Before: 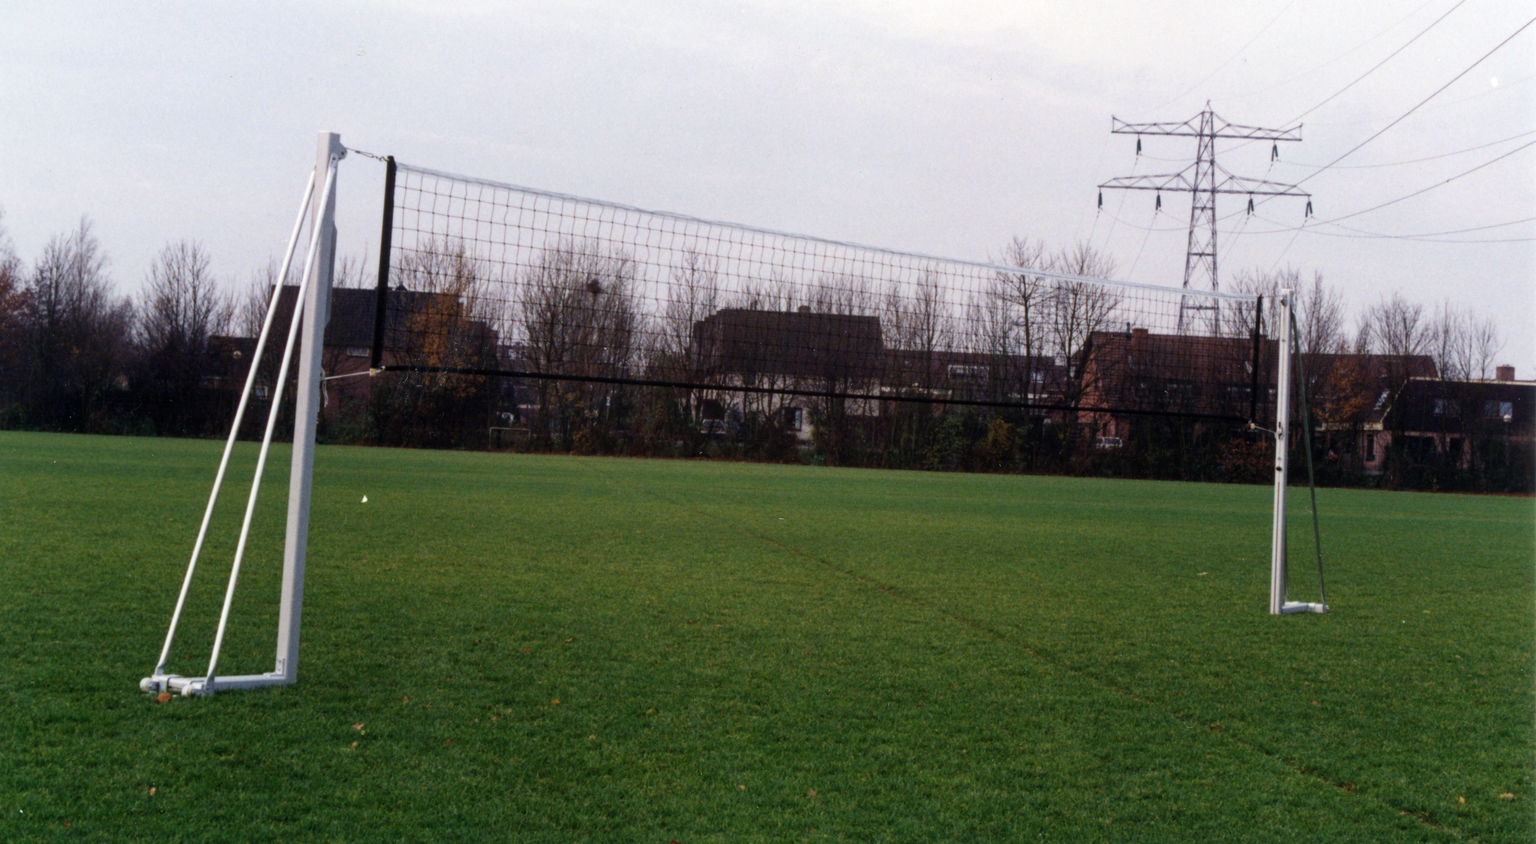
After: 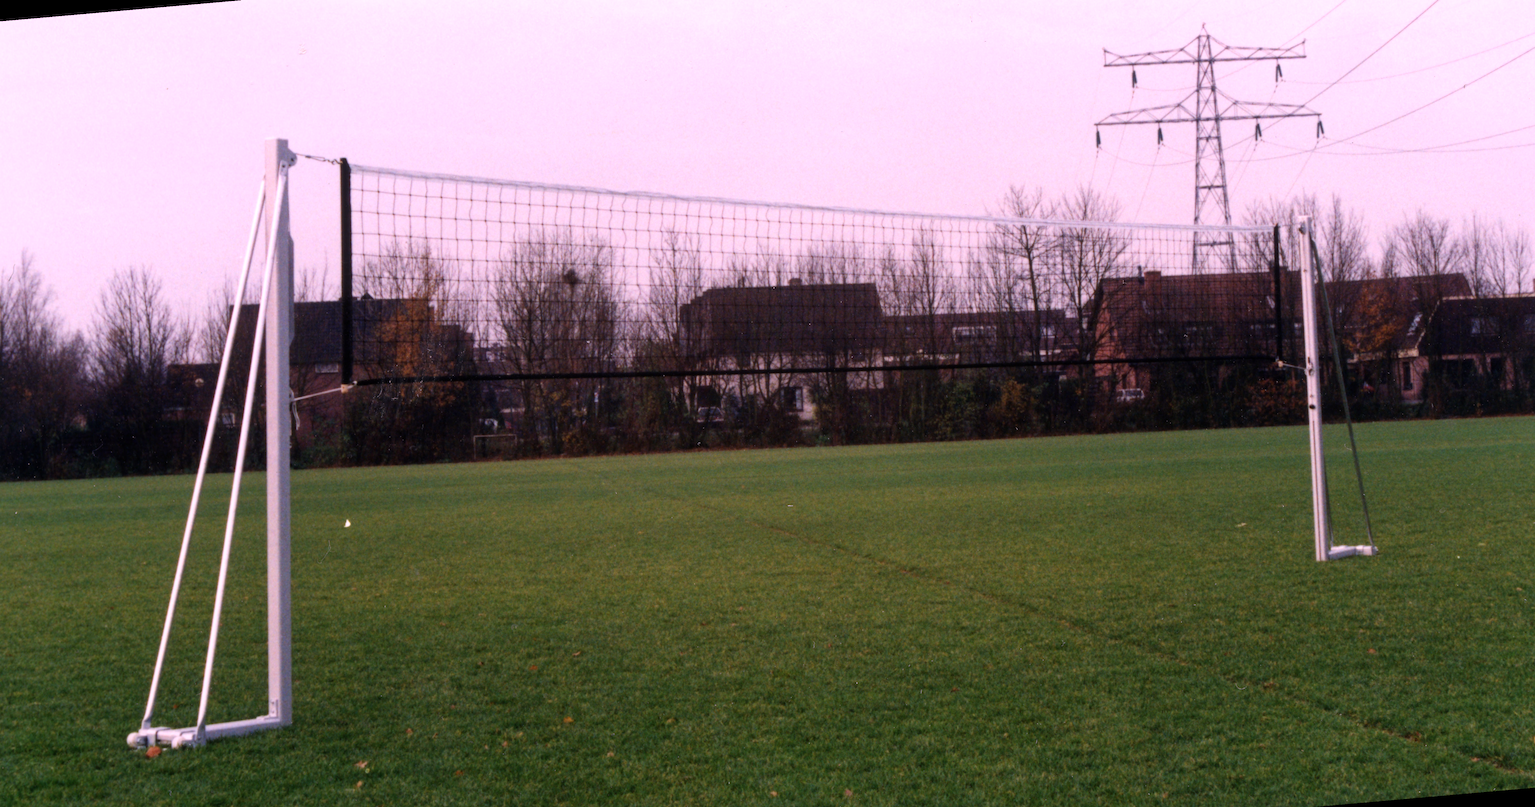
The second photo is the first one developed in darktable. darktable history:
rotate and perspective: rotation -5°, crop left 0.05, crop right 0.952, crop top 0.11, crop bottom 0.89
white balance: red 1.188, blue 1.11
